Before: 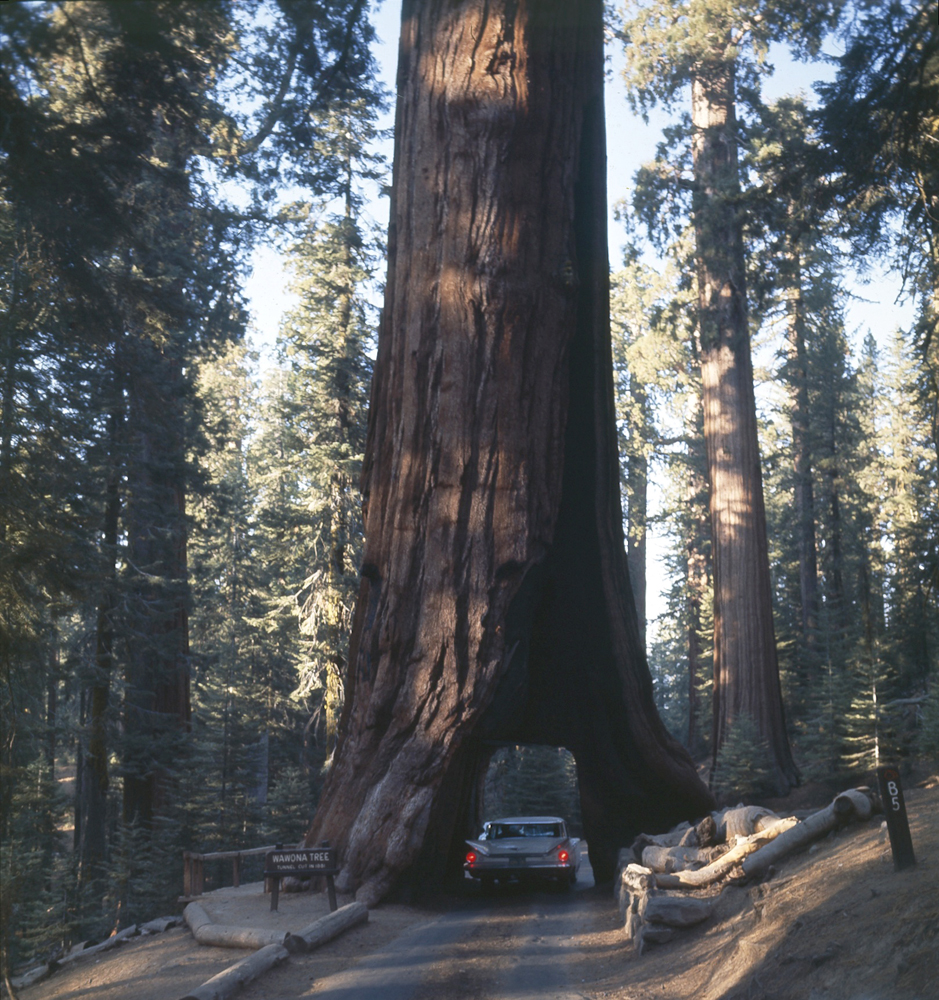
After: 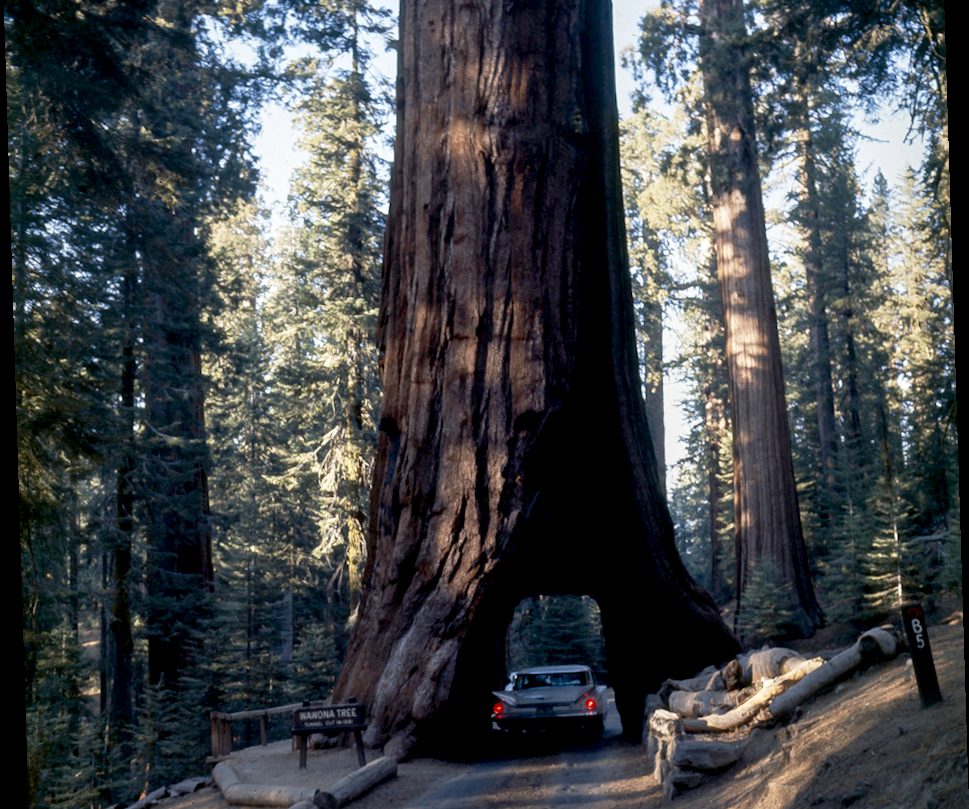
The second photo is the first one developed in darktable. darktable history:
exposure: black level correction 0.025, exposure 0.182 EV, compensate highlight preservation false
crop and rotate: top 15.774%, bottom 5.506%
rotate and perspective: rotation -1.77°, lens shift (horizontal) 0.004, automatic cropping off
local contrast: detail 110%
